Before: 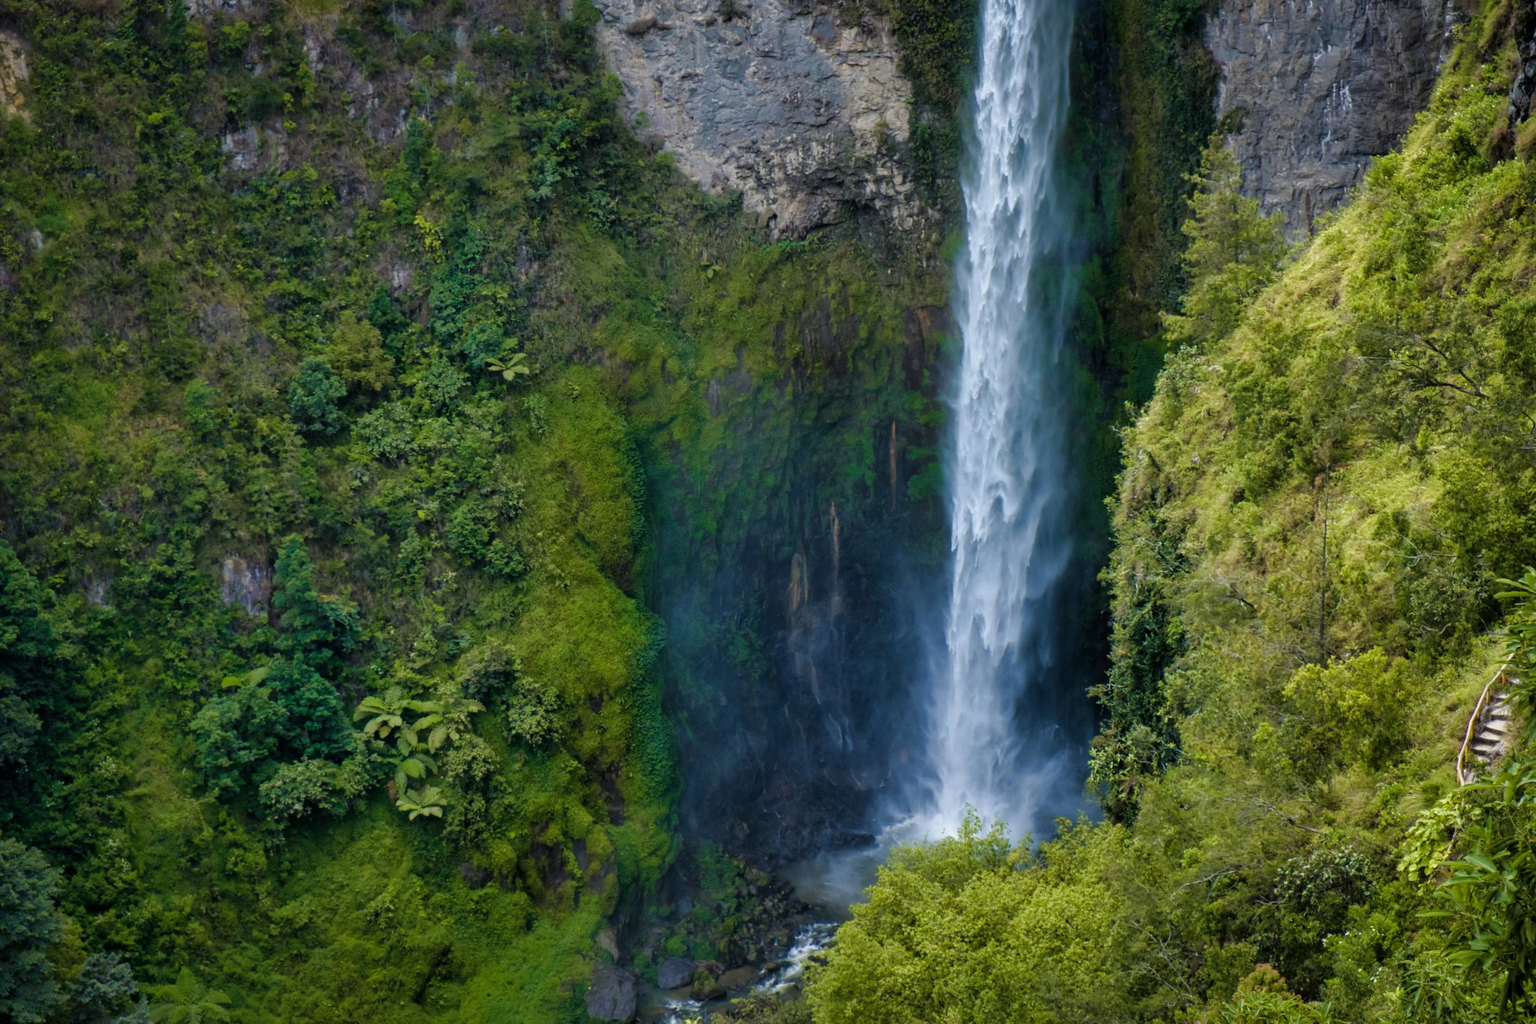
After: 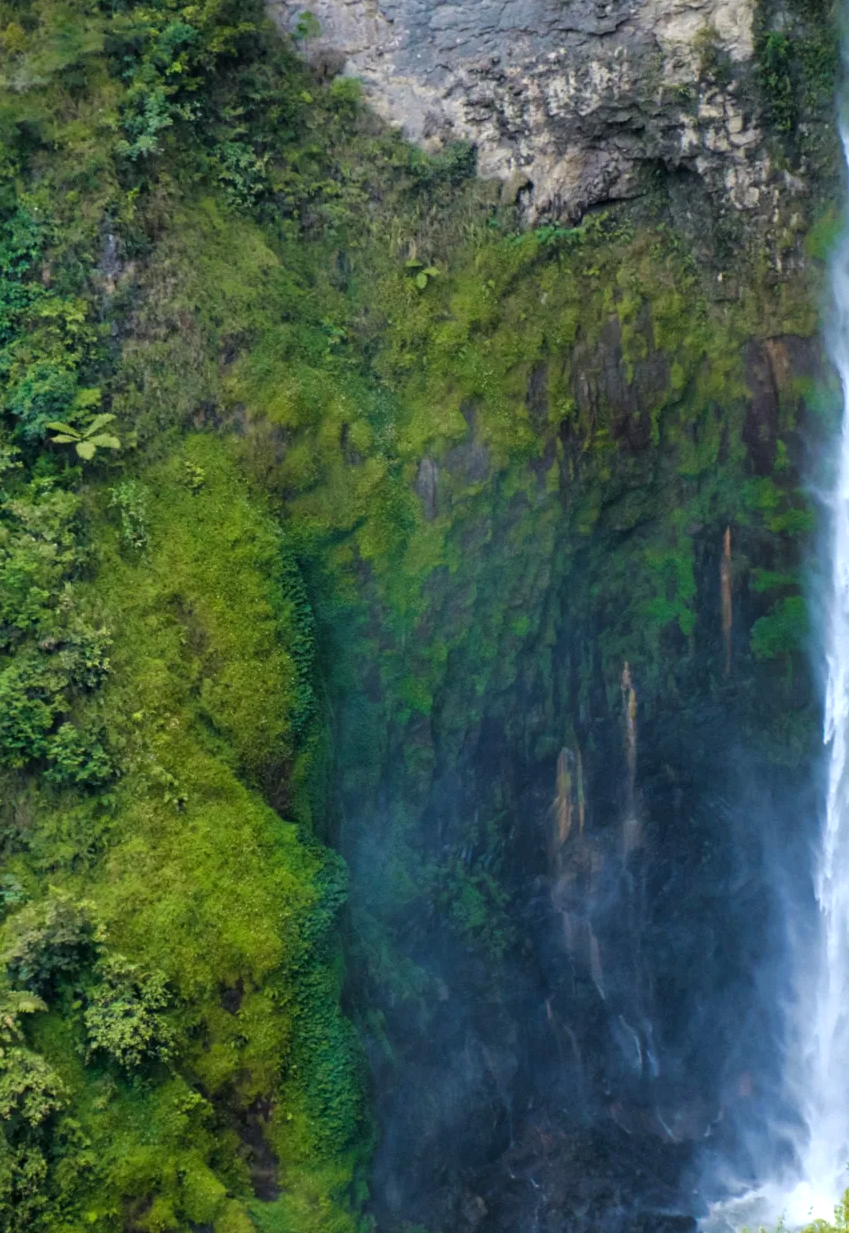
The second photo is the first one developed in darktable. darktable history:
exposure: exposure 0.605 EV, compensate exposure bias true, compensate highlight preservation false
crop and rotate: left 29.801%, top 10.263%, right 37.021%, bottom 17.498%
tone equalizer: edges refinement/feathering 500, mask exposure compensation -1.27 EV, preserve details no
